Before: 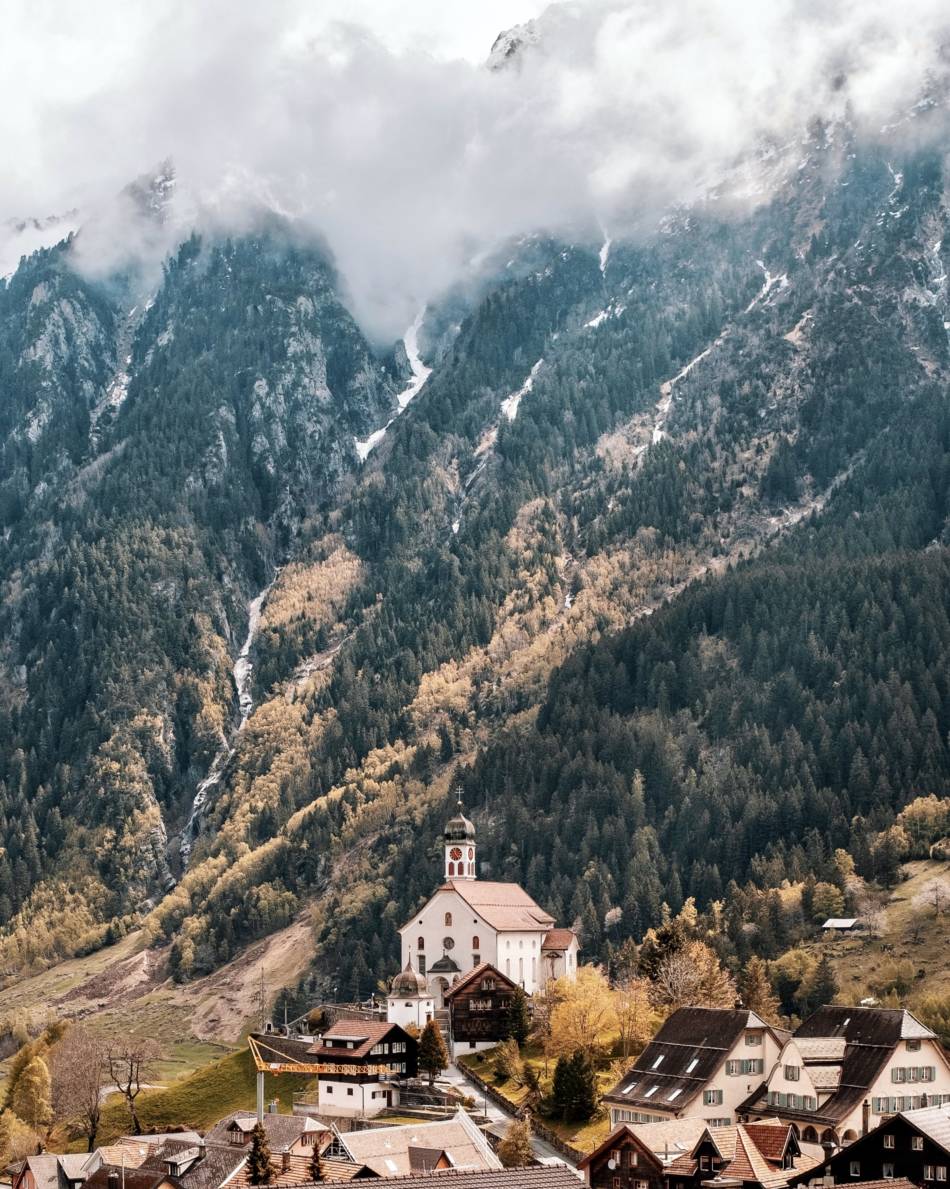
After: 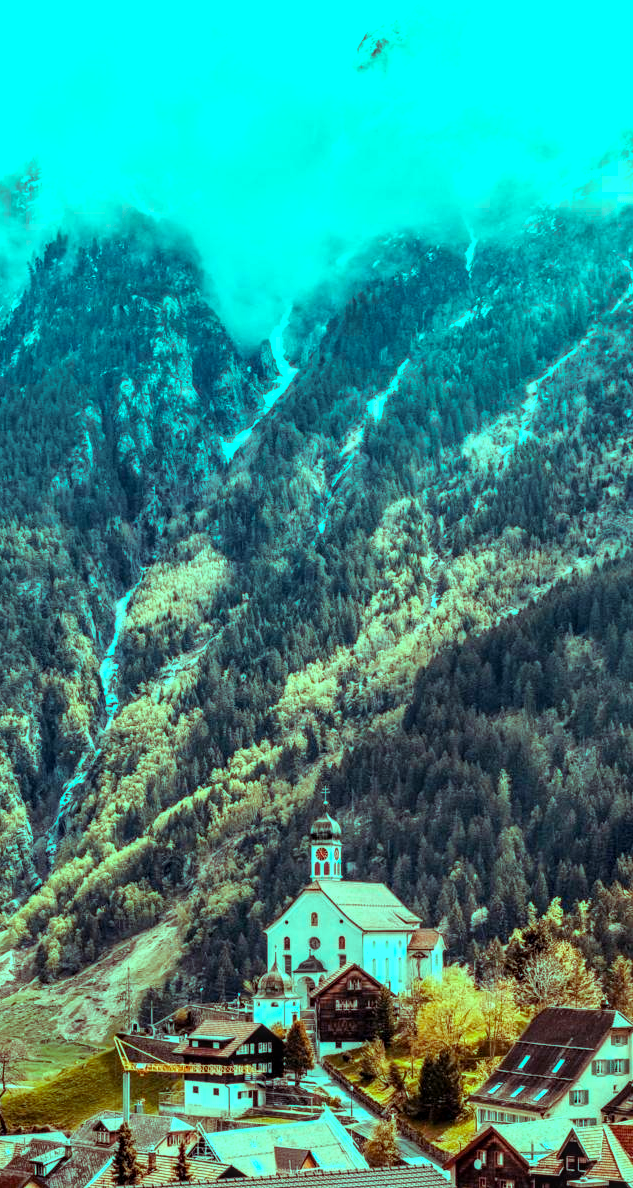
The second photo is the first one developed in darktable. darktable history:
crop and rotate: left 14.292%, right 19.041%
exposure: compensate highlight preservation false
local contrast: detail 130%
color balance rgb: shadows lift › luminance 0.49%, shadows lift › chroma 6.83%, shadows lift › hue 300.29°, power › hue 208.98°, highlights gain › luminance 20.24%, highlights gain › chroma 13.17%, highlights gain › hue 173.85°, perceptual saturation grading › global saturation 18.05%
